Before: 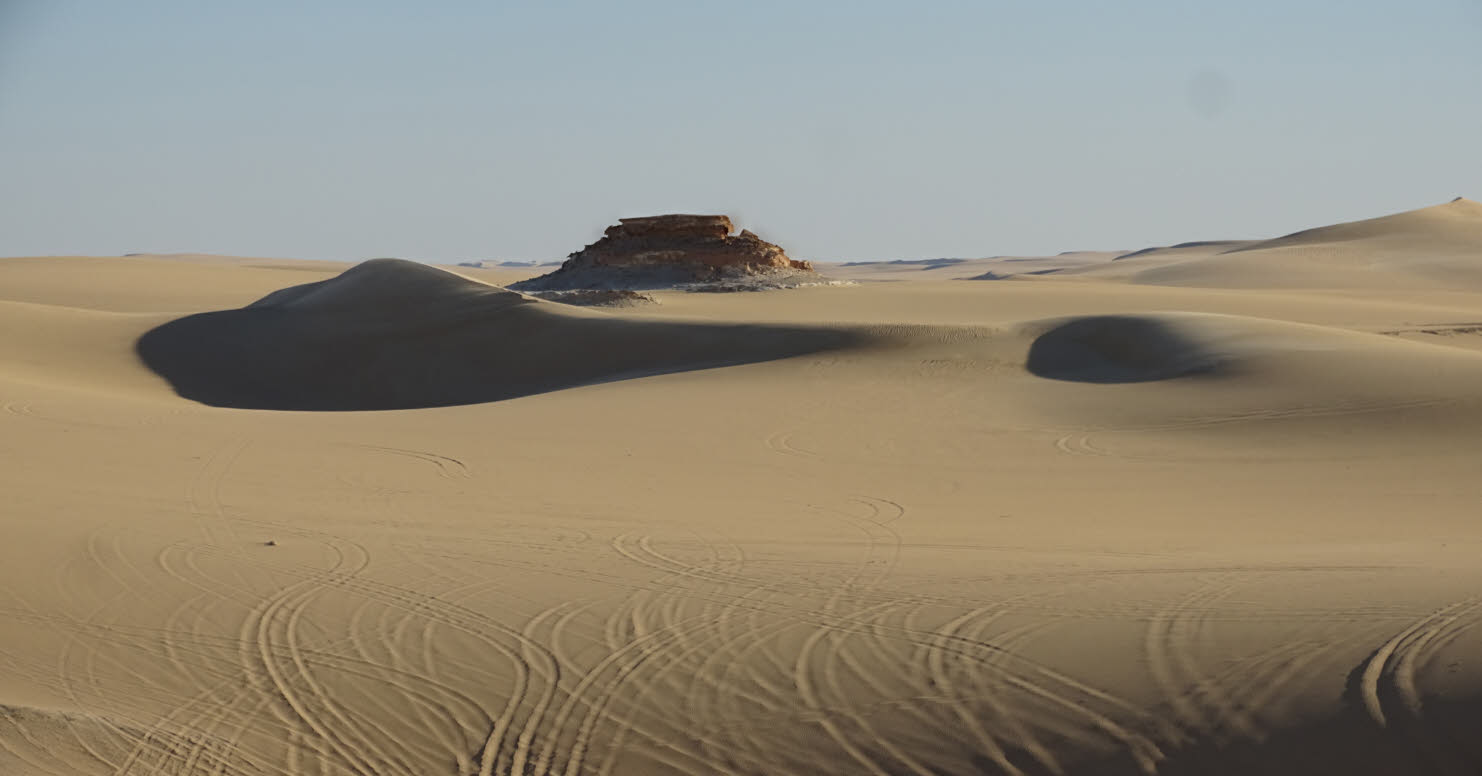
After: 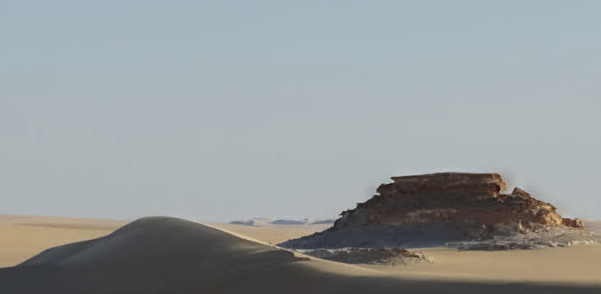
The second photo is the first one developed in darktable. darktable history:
contrast brightness saturation: saturation -0.05
exposure: black level correction -0.005, exposure 0.054 EV, compensate highlight preservation false
crop: left 15.452%, top 5.459%, right 43.956%, bottom 56.62%
